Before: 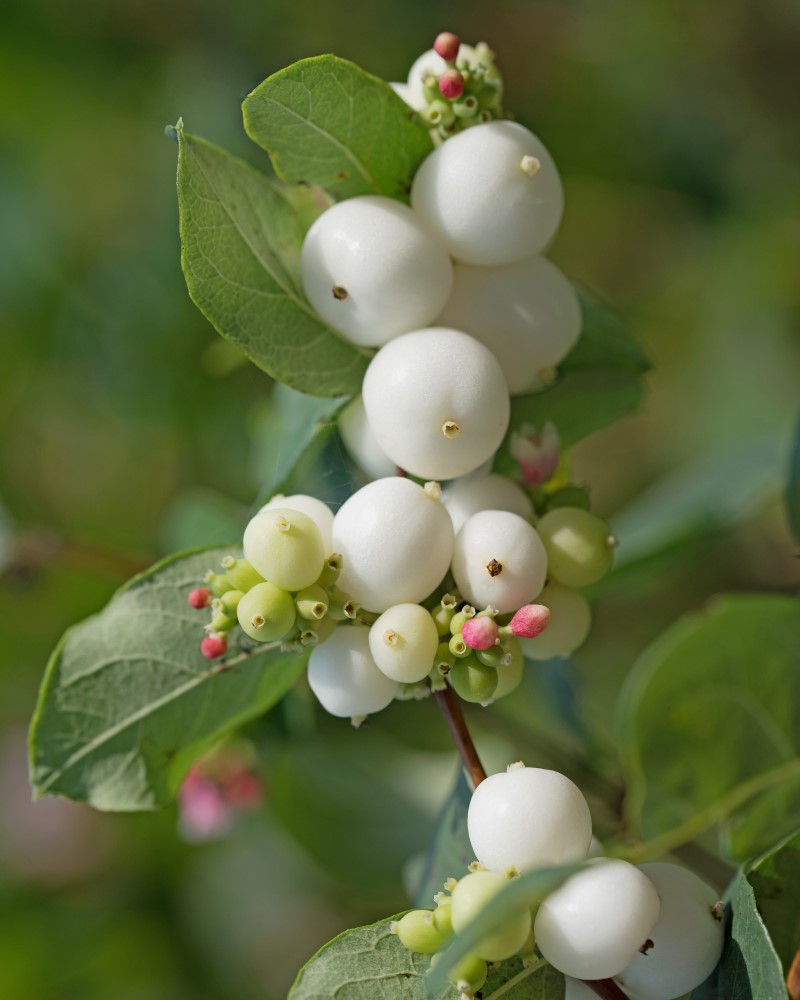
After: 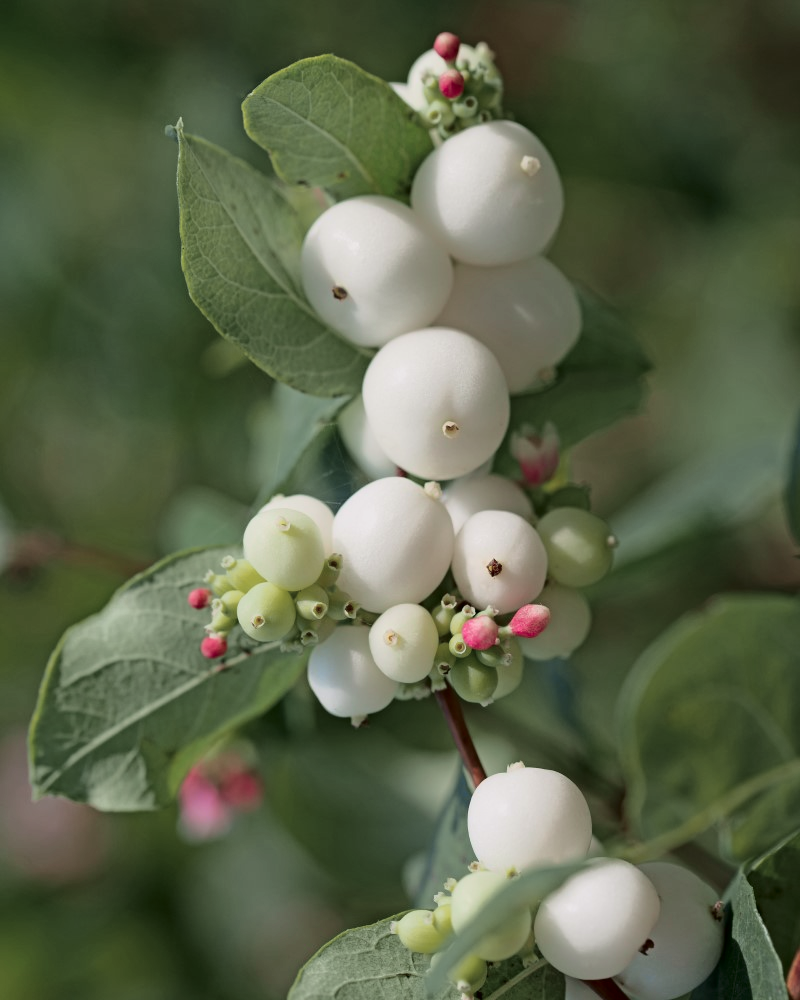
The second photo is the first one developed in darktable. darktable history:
tone curve: curves: ch0 [(0, 0) (0.139, 0.081) (0.304, 0.259) (0.502, 0.505) (0.683, 0.676) (0.761, 0.773) (0.858, 0.858) (0.987, 0.945)]; ch1 [(0, 0) (0.172, 0.123) (0.304, 0.288) (0.414, 0.44) (0.472, 0.473) (0.502, 0.508) (0.54, 0.543) (0.583, 0.601) (0.638, 0.654) (0.741, 0.783) (1, 1)]; ch2 [(0, 0) (0.411, 0.424) (0.485, 0.476) (0.502, 0.502) (0.557, 0.54) (0.631, 0.576) (1, 1)], color space Lab, independent channels, preserve colors none
